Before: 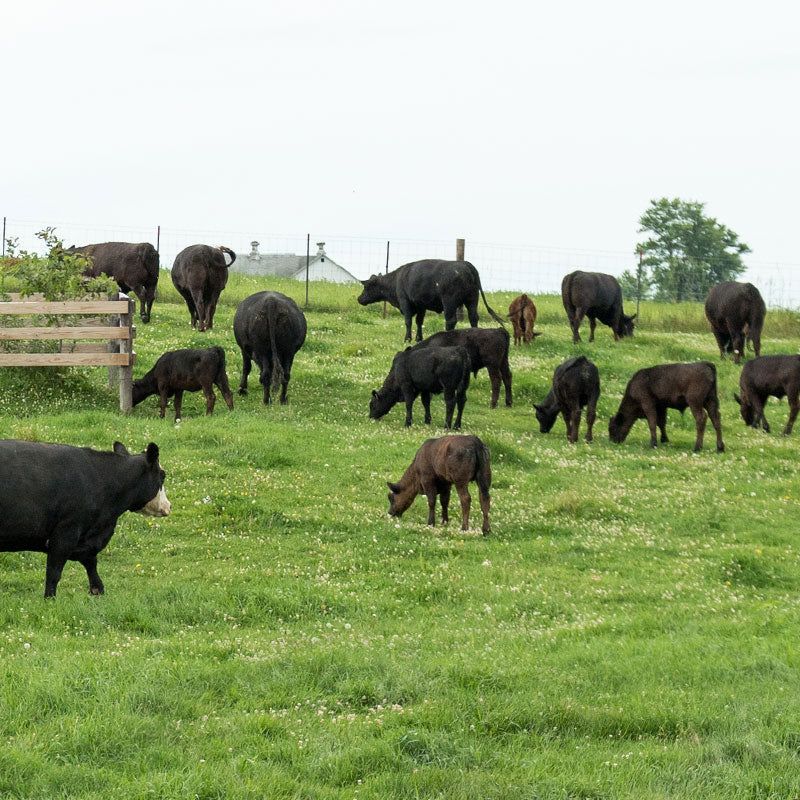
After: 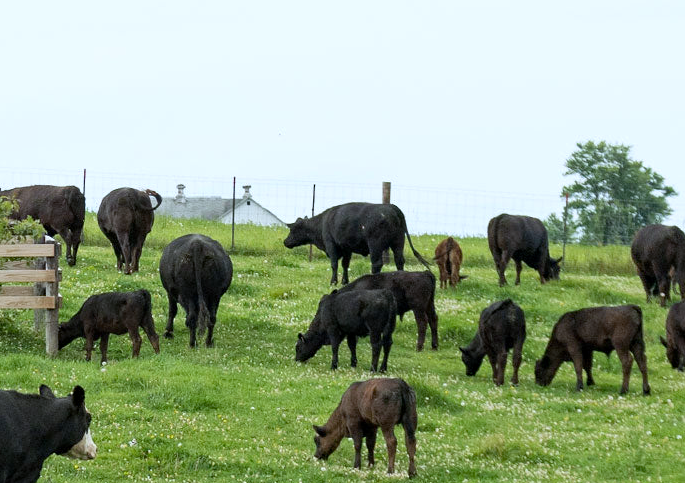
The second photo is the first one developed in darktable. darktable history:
haze removal: strength 0.29, distance 0.25, compatibility mode true, adaptive false
white balance: red 0.954, blue 1.079
color balance: on, module defaults
crop and rotate: left 9.345%, top 7.22%, right 4.982%, bottom 32.331%
